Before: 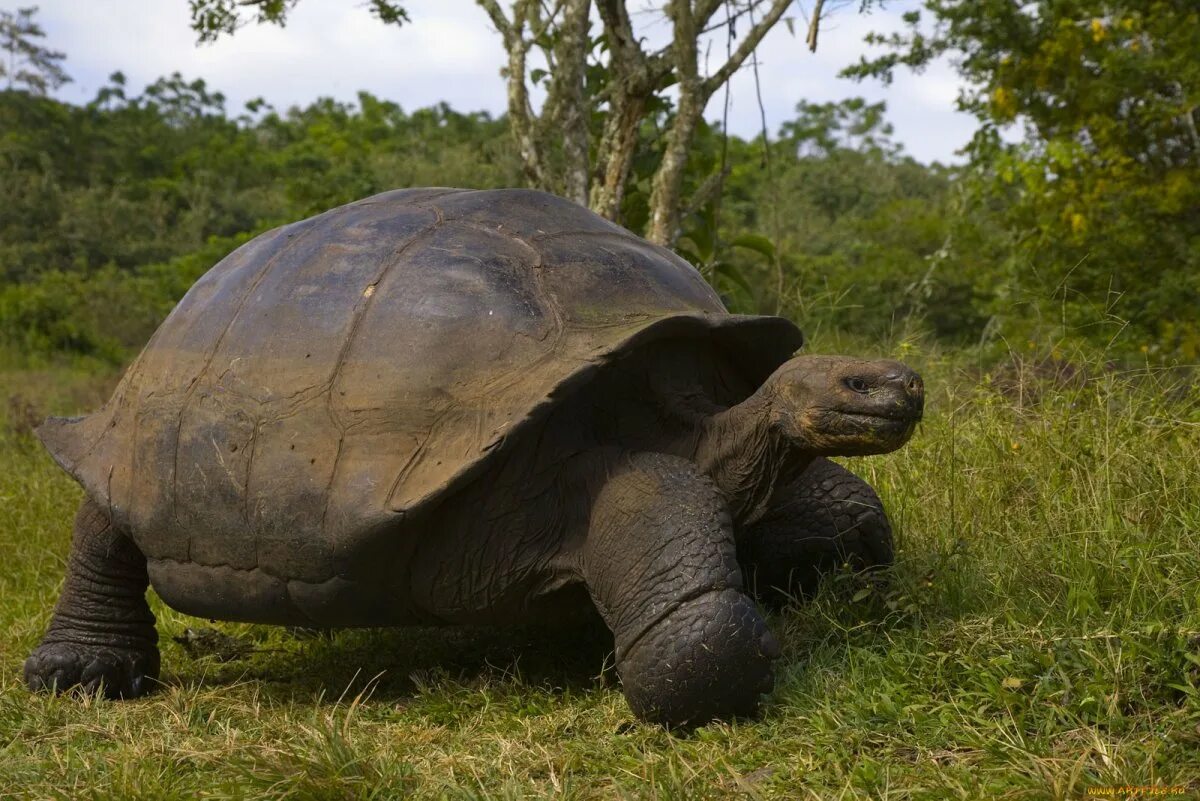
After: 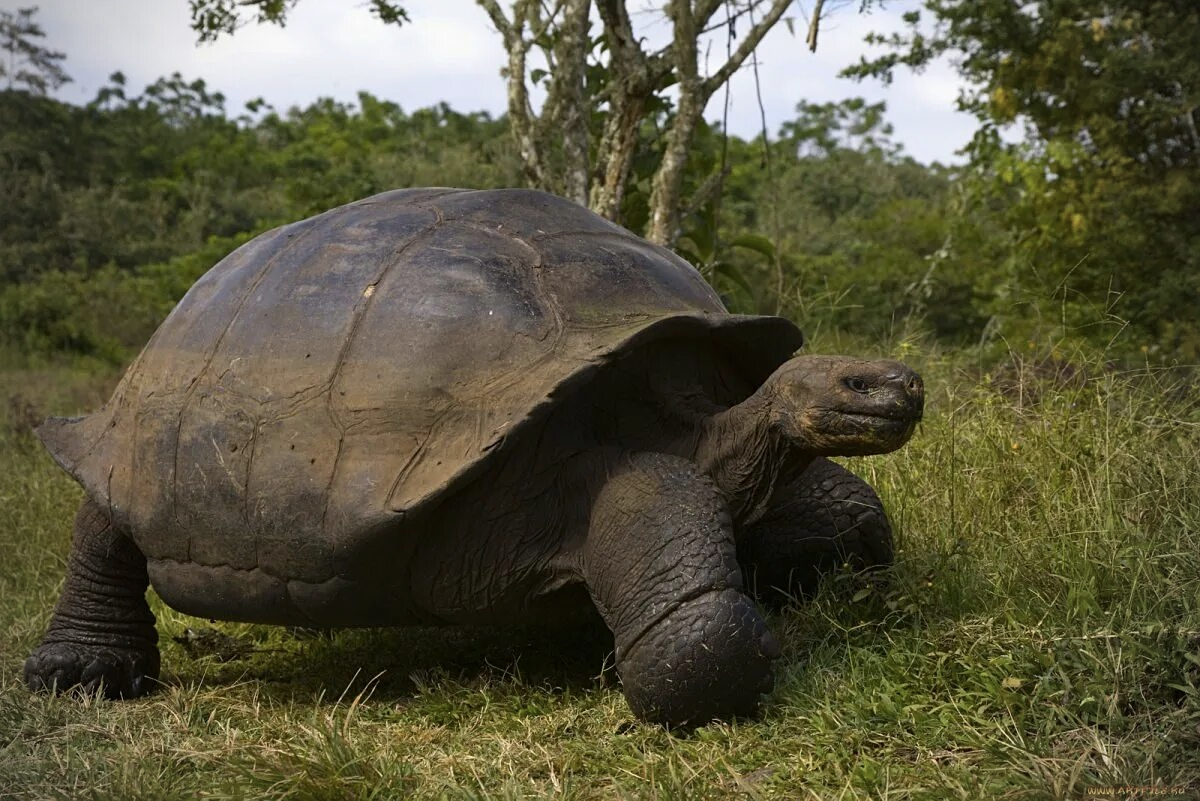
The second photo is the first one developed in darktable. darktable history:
sharpen: amount 0.205
vignetting: unbound false
contrast brightness saturation: contrast 0.109, saturation -0.172
